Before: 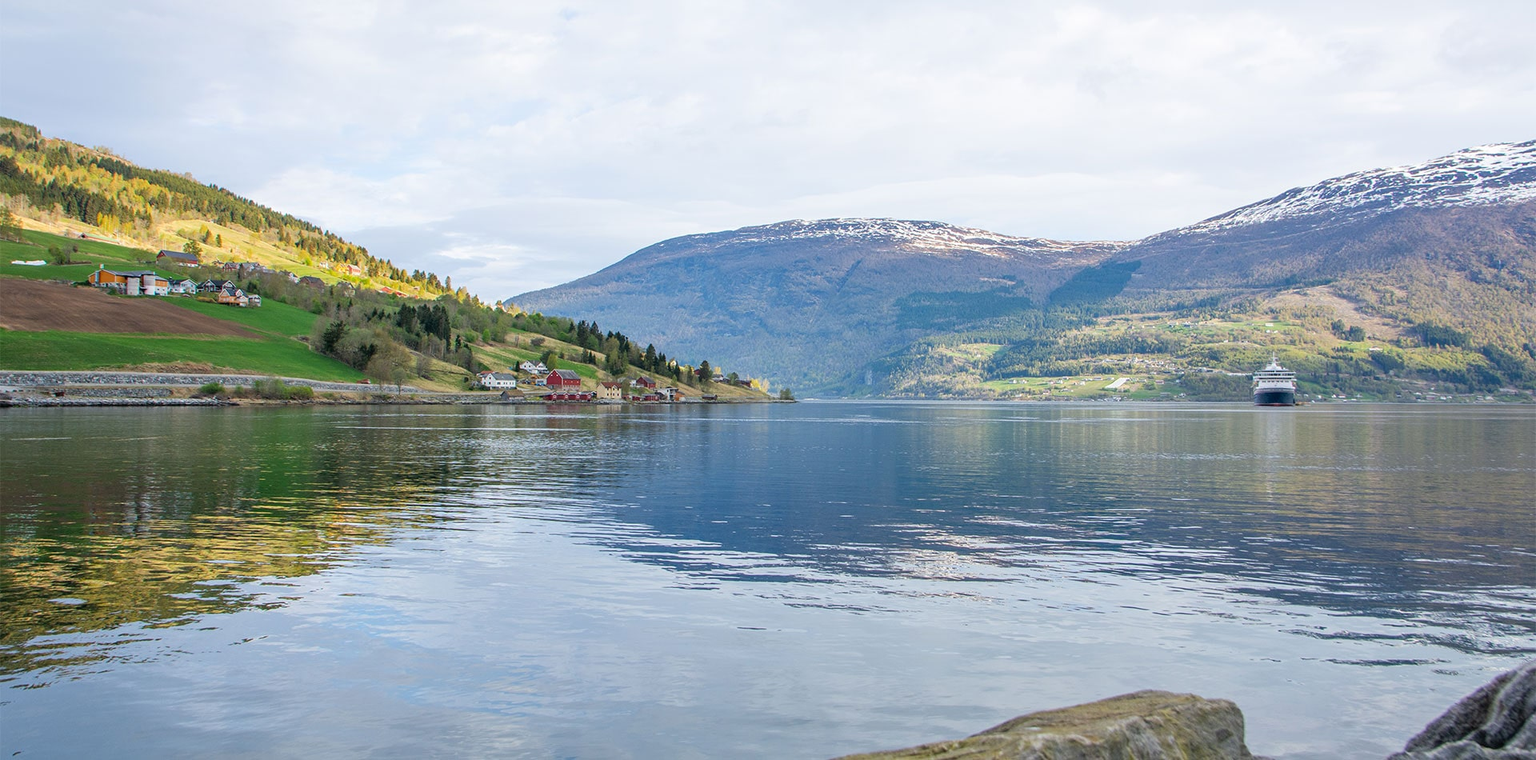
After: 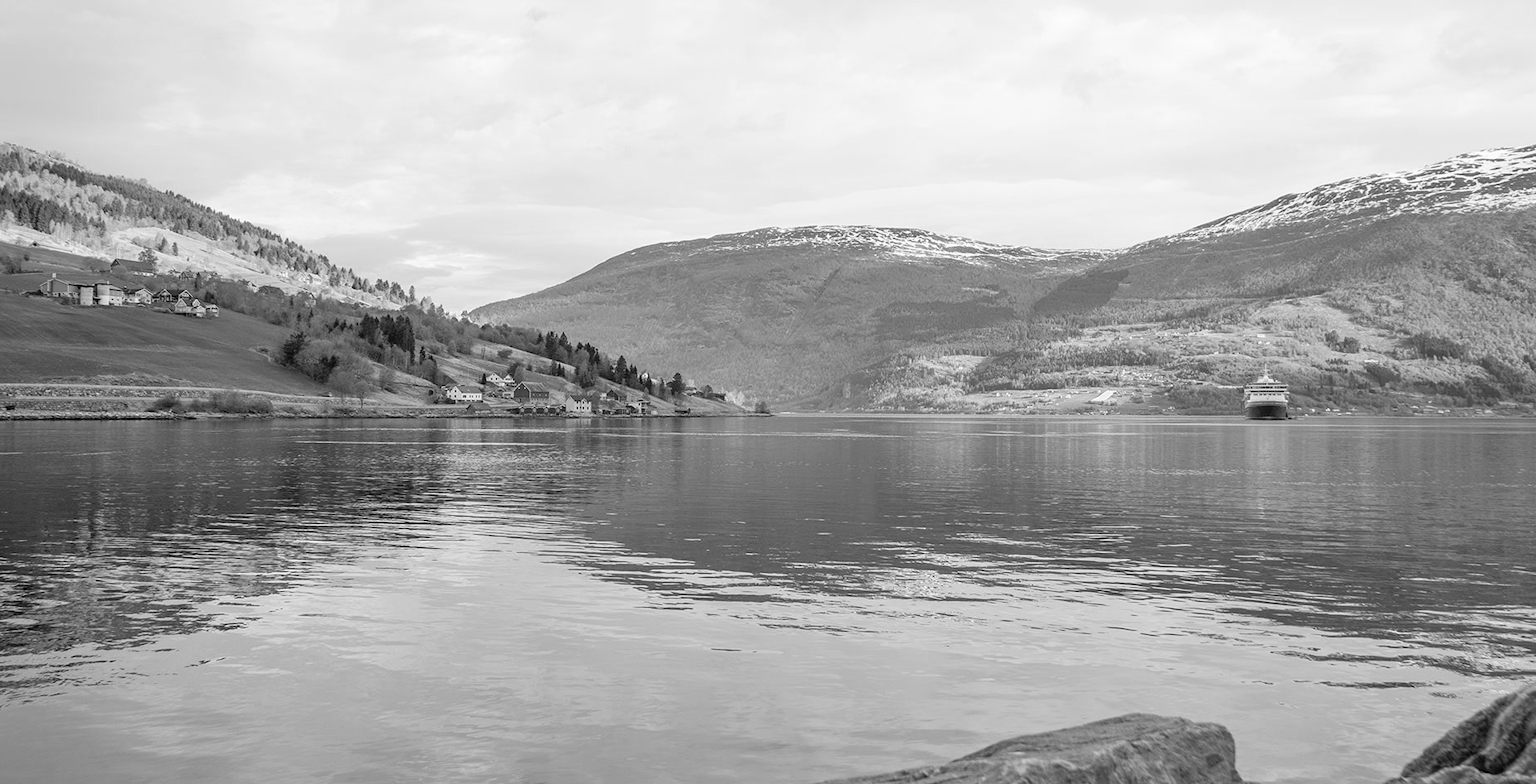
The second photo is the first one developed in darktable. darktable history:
monochrome: on, module defaults
crop and rotate: left 3.238%
